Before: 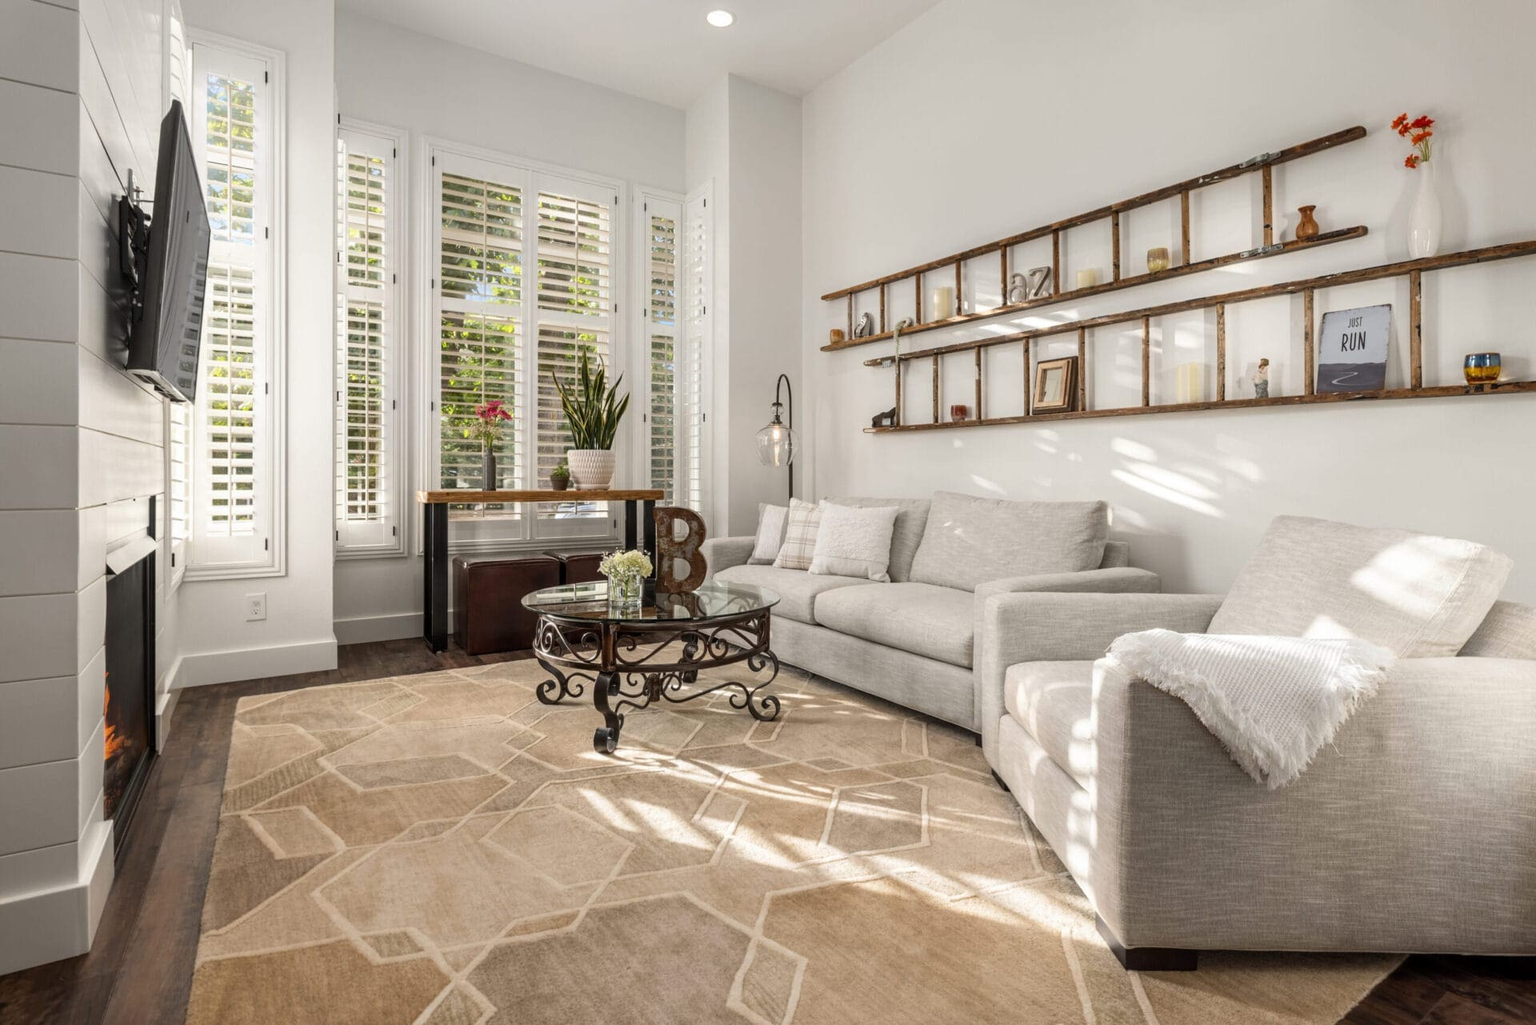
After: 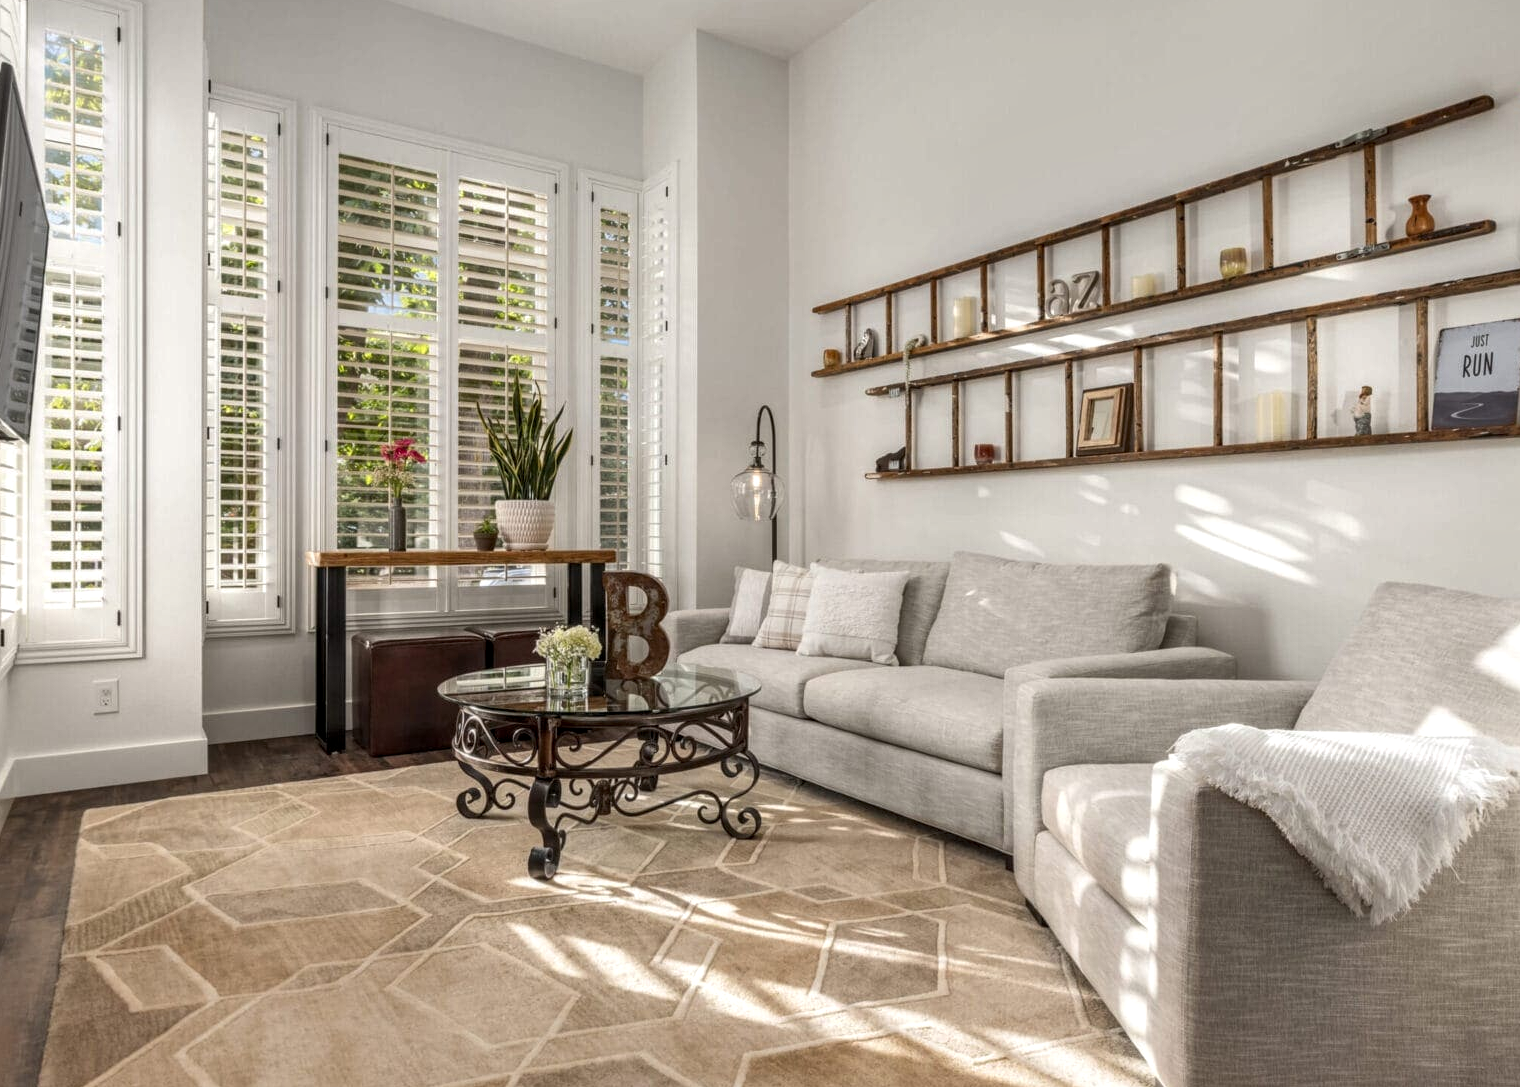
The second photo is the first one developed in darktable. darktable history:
local contrast: on, module defaults
crop: left 11.186%, top 4.902%, right 9.601%, bottom 10.24%
shadows and highlights: shadows 20.92, highlights -36.96, soften with gaussian
